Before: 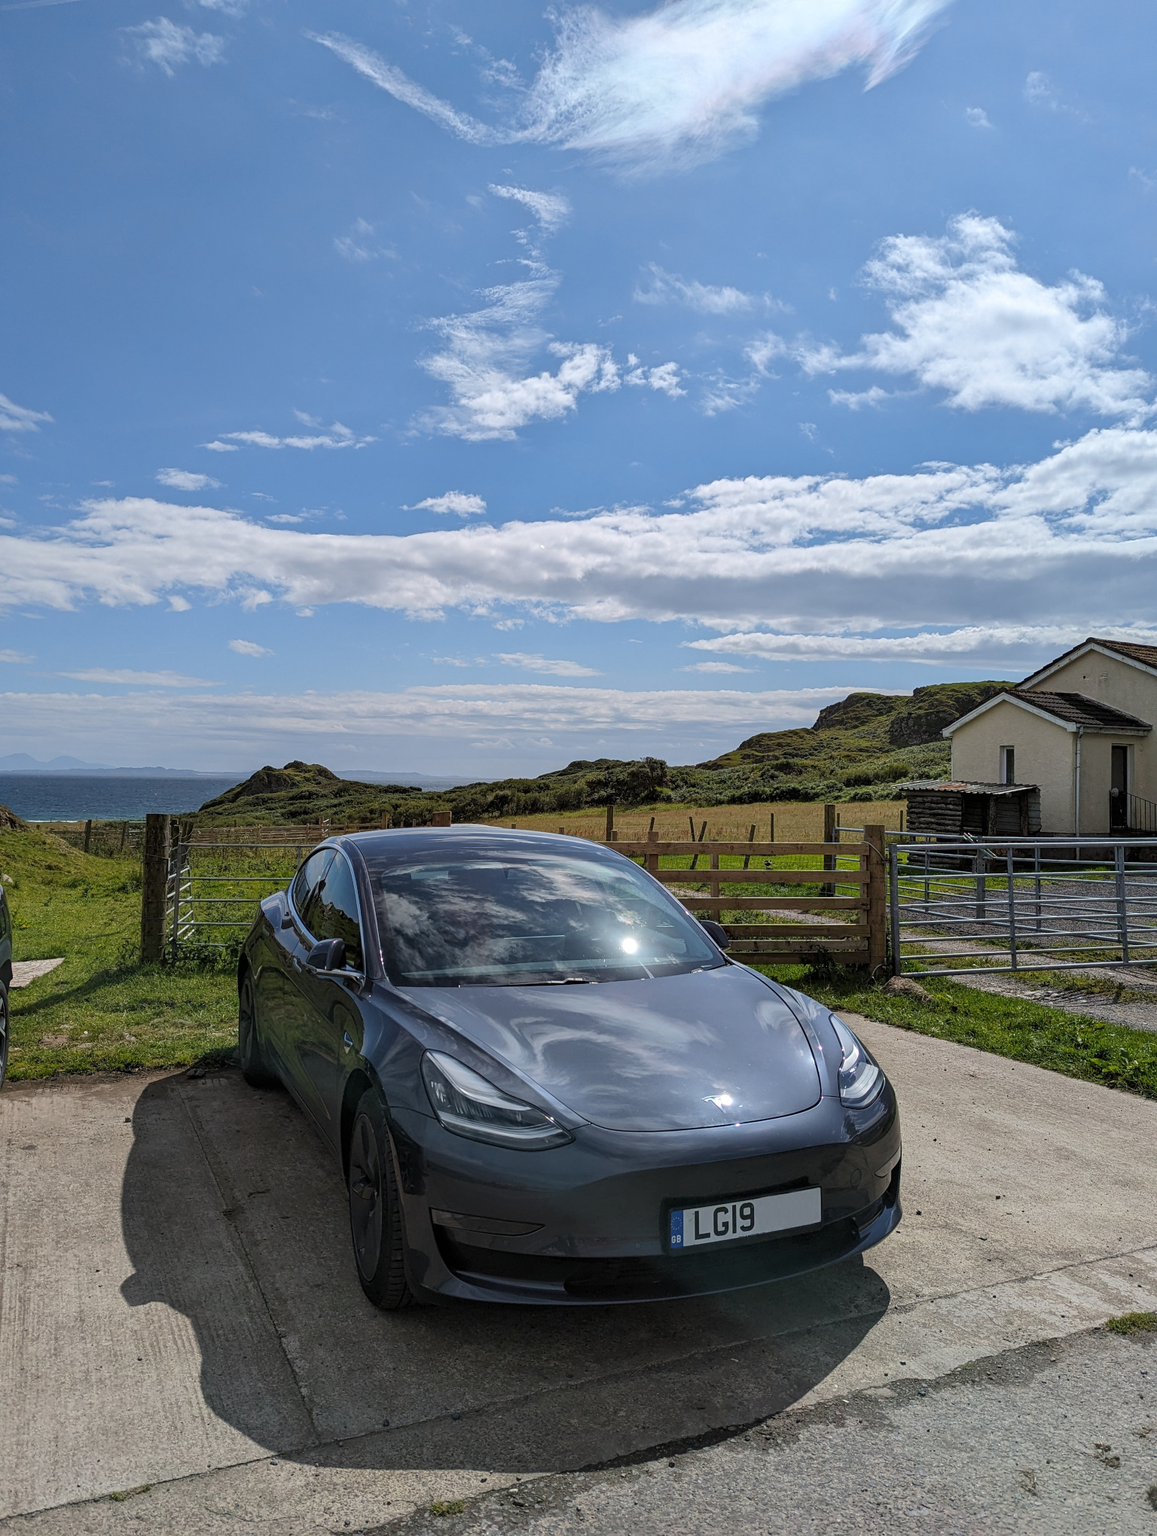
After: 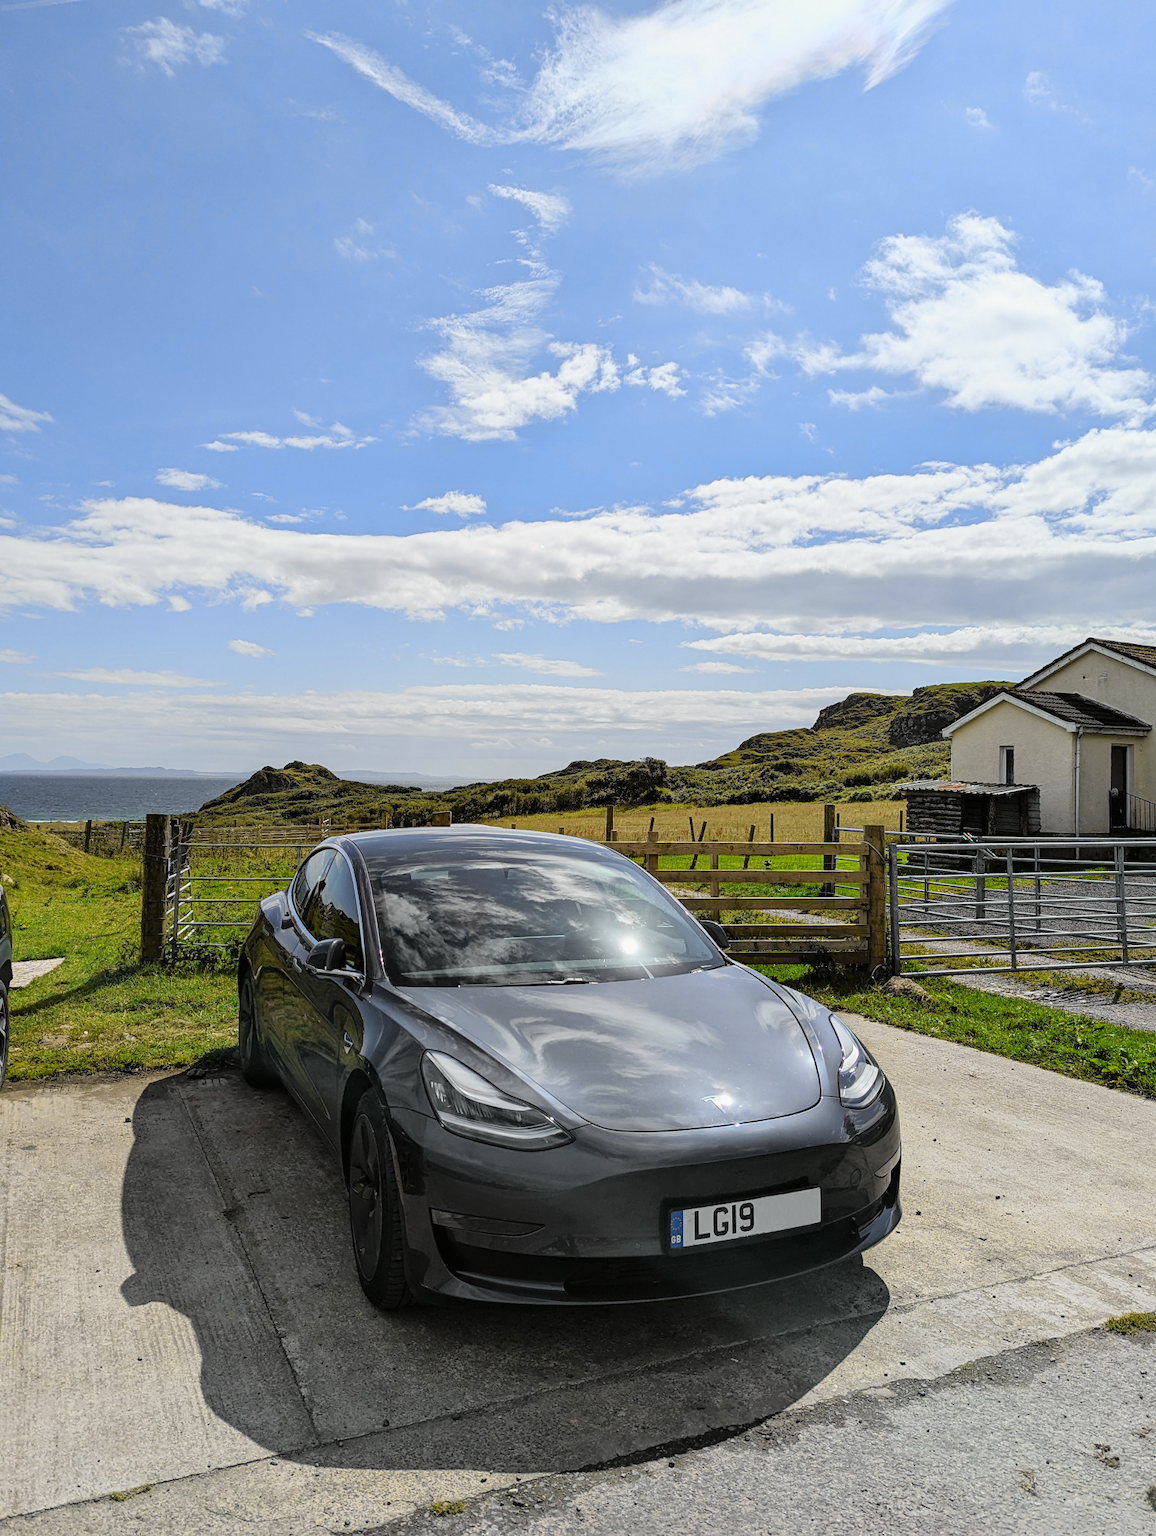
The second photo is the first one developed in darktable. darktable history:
tone curve: curves: ch0 [(0, 0.008) (0.107, 0.091) (0.278, 0.351) (0.457, 0.562) (0.628, 0.738) (0.839, 0.909) (0.998, 0.978)]; ch1 [(0, 0) (0.437, 0.408) (0.474, 0.479) (0.502, 0.5) (0.527, 0.519) (0.561, 0.575) (0.608, 0.665) (0.669, 0.748) (0.859, 0.899) (1, 1)]; ch2 [(0, 0) (0.33, 0.301) (0.421, 0.443) (0.473, 0.498) (0.502, 0.504) (0.522, 0.527) (0.549, 0.583) (0.644, 0.703) (1, 1)], color space Lab, independent channels, preserve colors none
